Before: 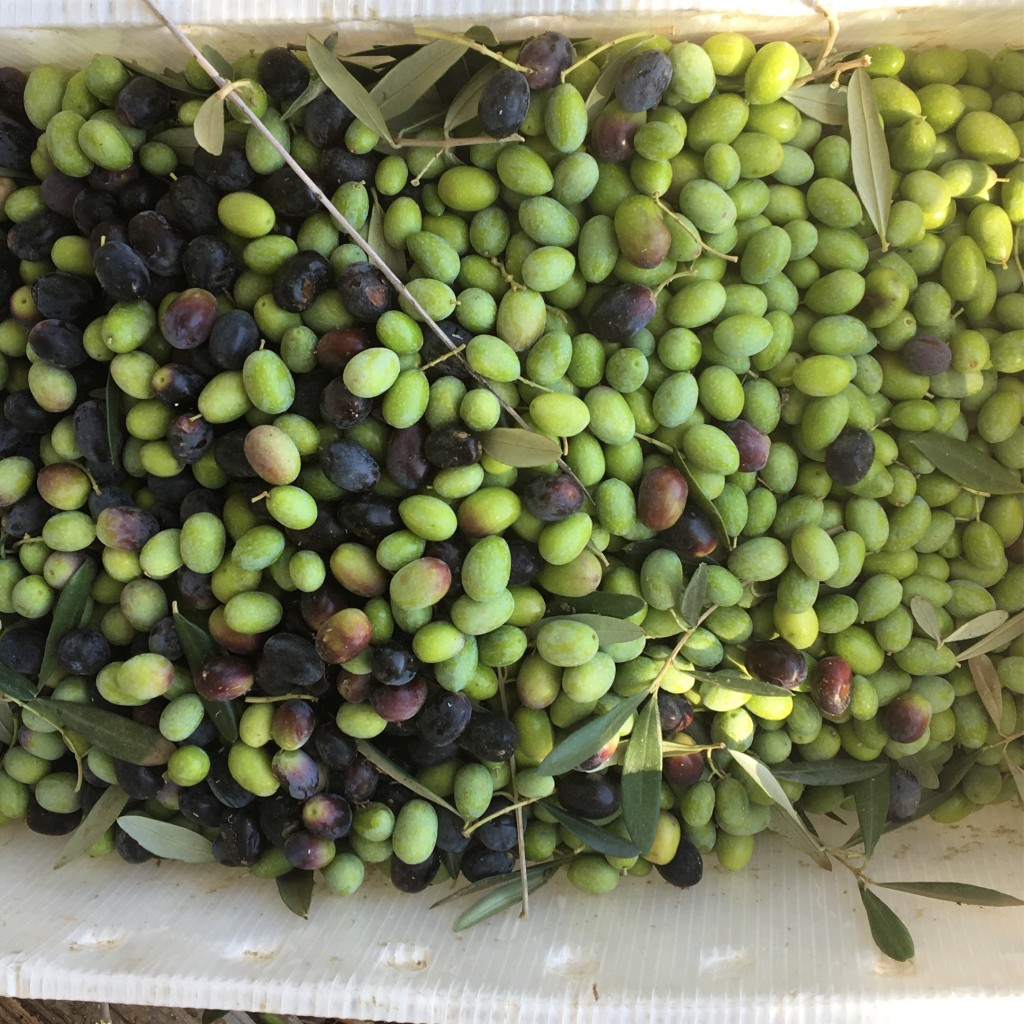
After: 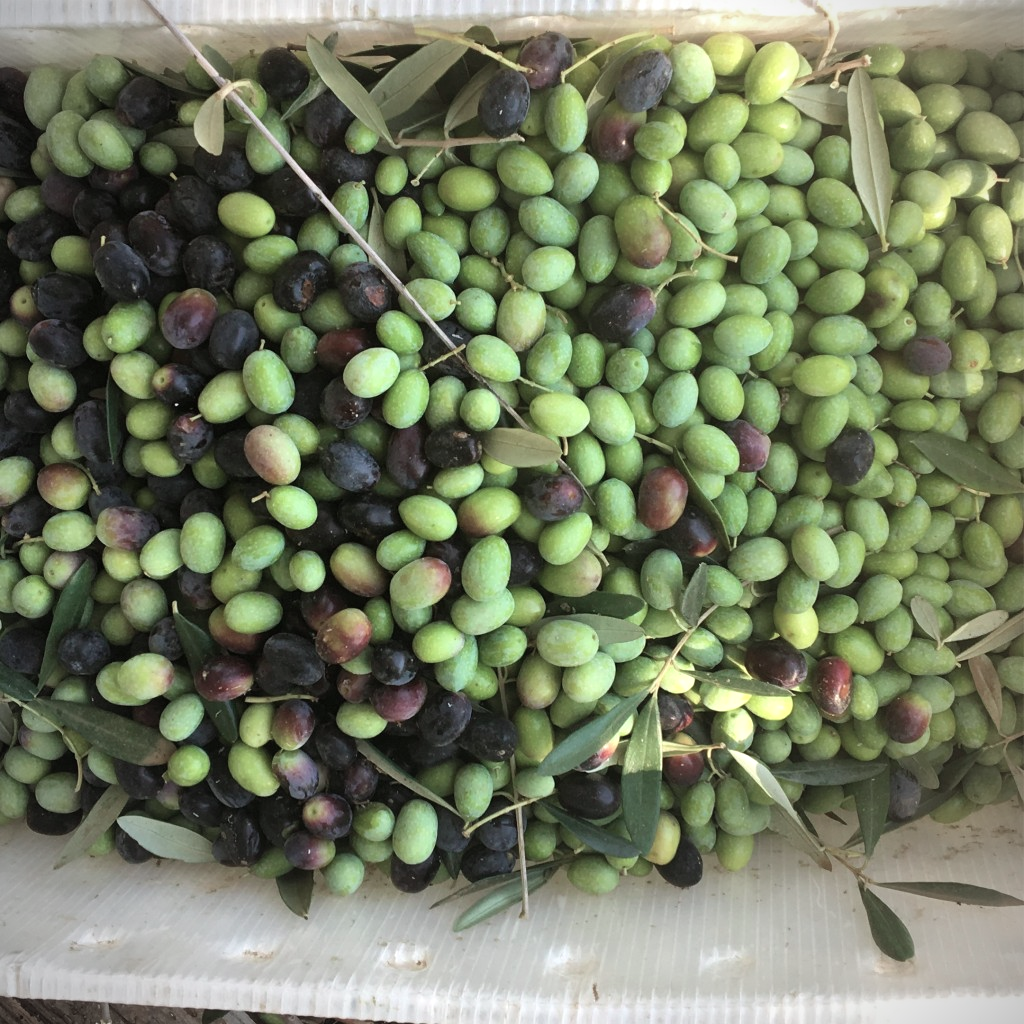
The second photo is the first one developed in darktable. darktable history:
color contrast: blue-yellow contrast 0.7
exposure: exposure 0.2 EV, compensate highlight preservation false
vignetting: fall-off start 92.6%, brightness -0.52, saturation -0.51, center (-0.012, 0)
